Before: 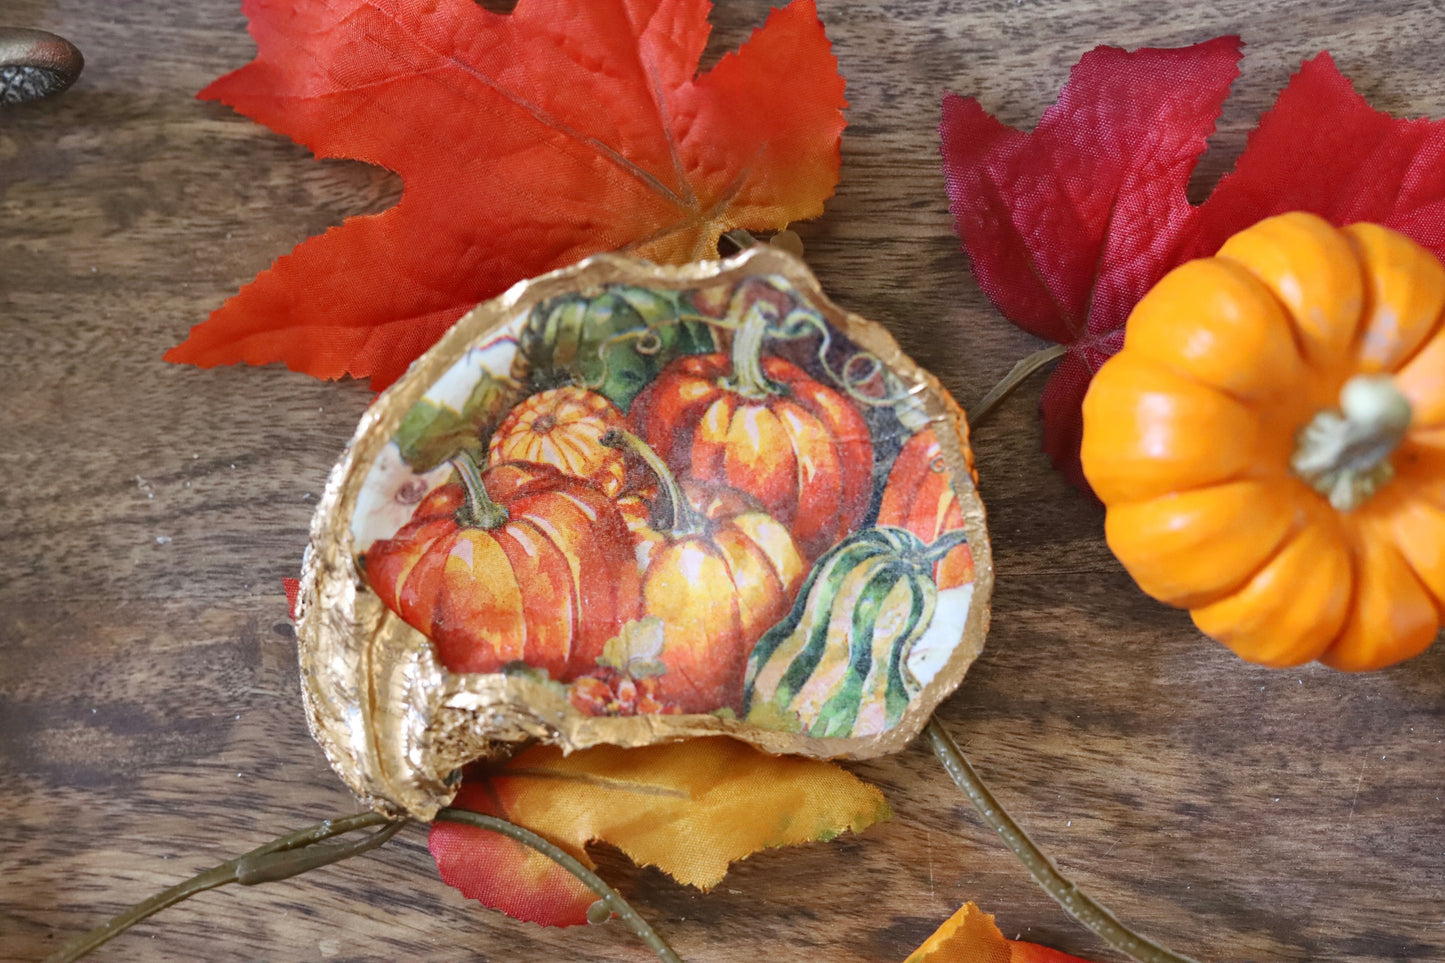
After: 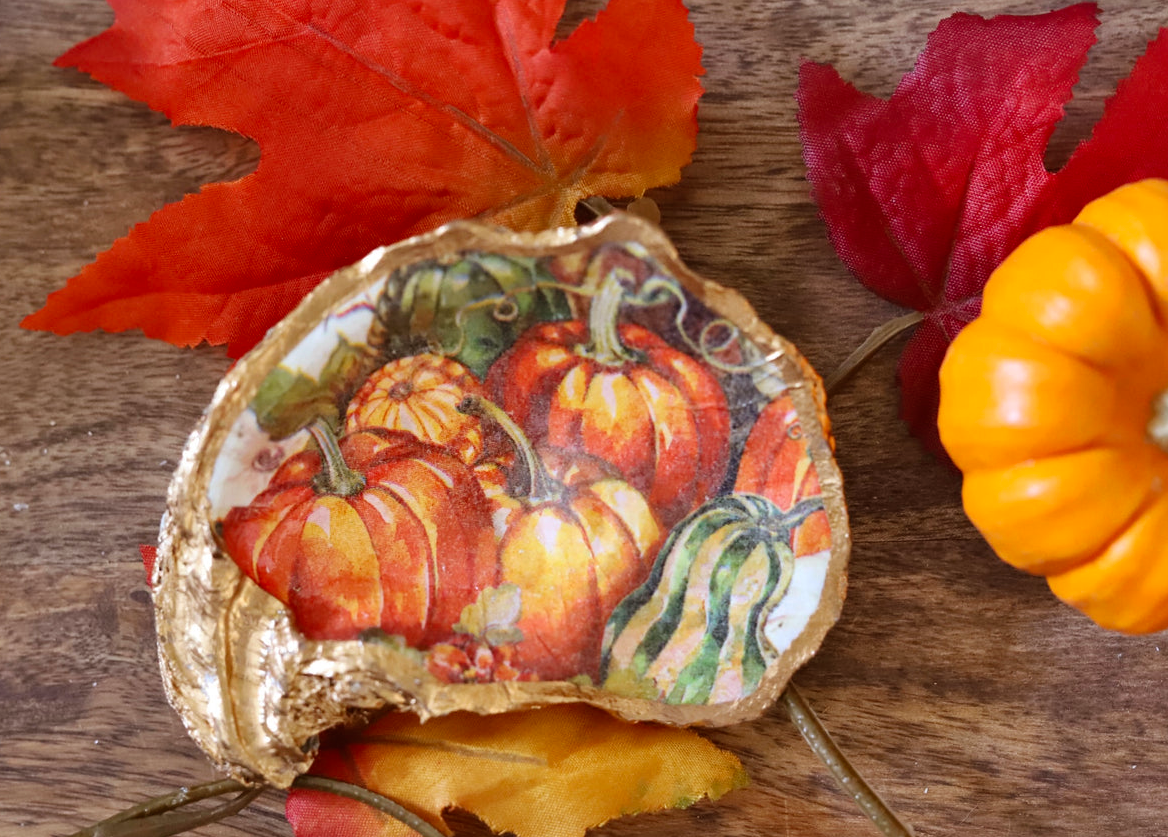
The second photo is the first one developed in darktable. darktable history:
crop: left 9.929%, top 3.475%, right 9.188%, bottom 9.529%
rgb levels: mode RGB, independent channels, levels [[0, 0.5, 1], [0, 0.521, 1], [0, 0.536, 1]]
